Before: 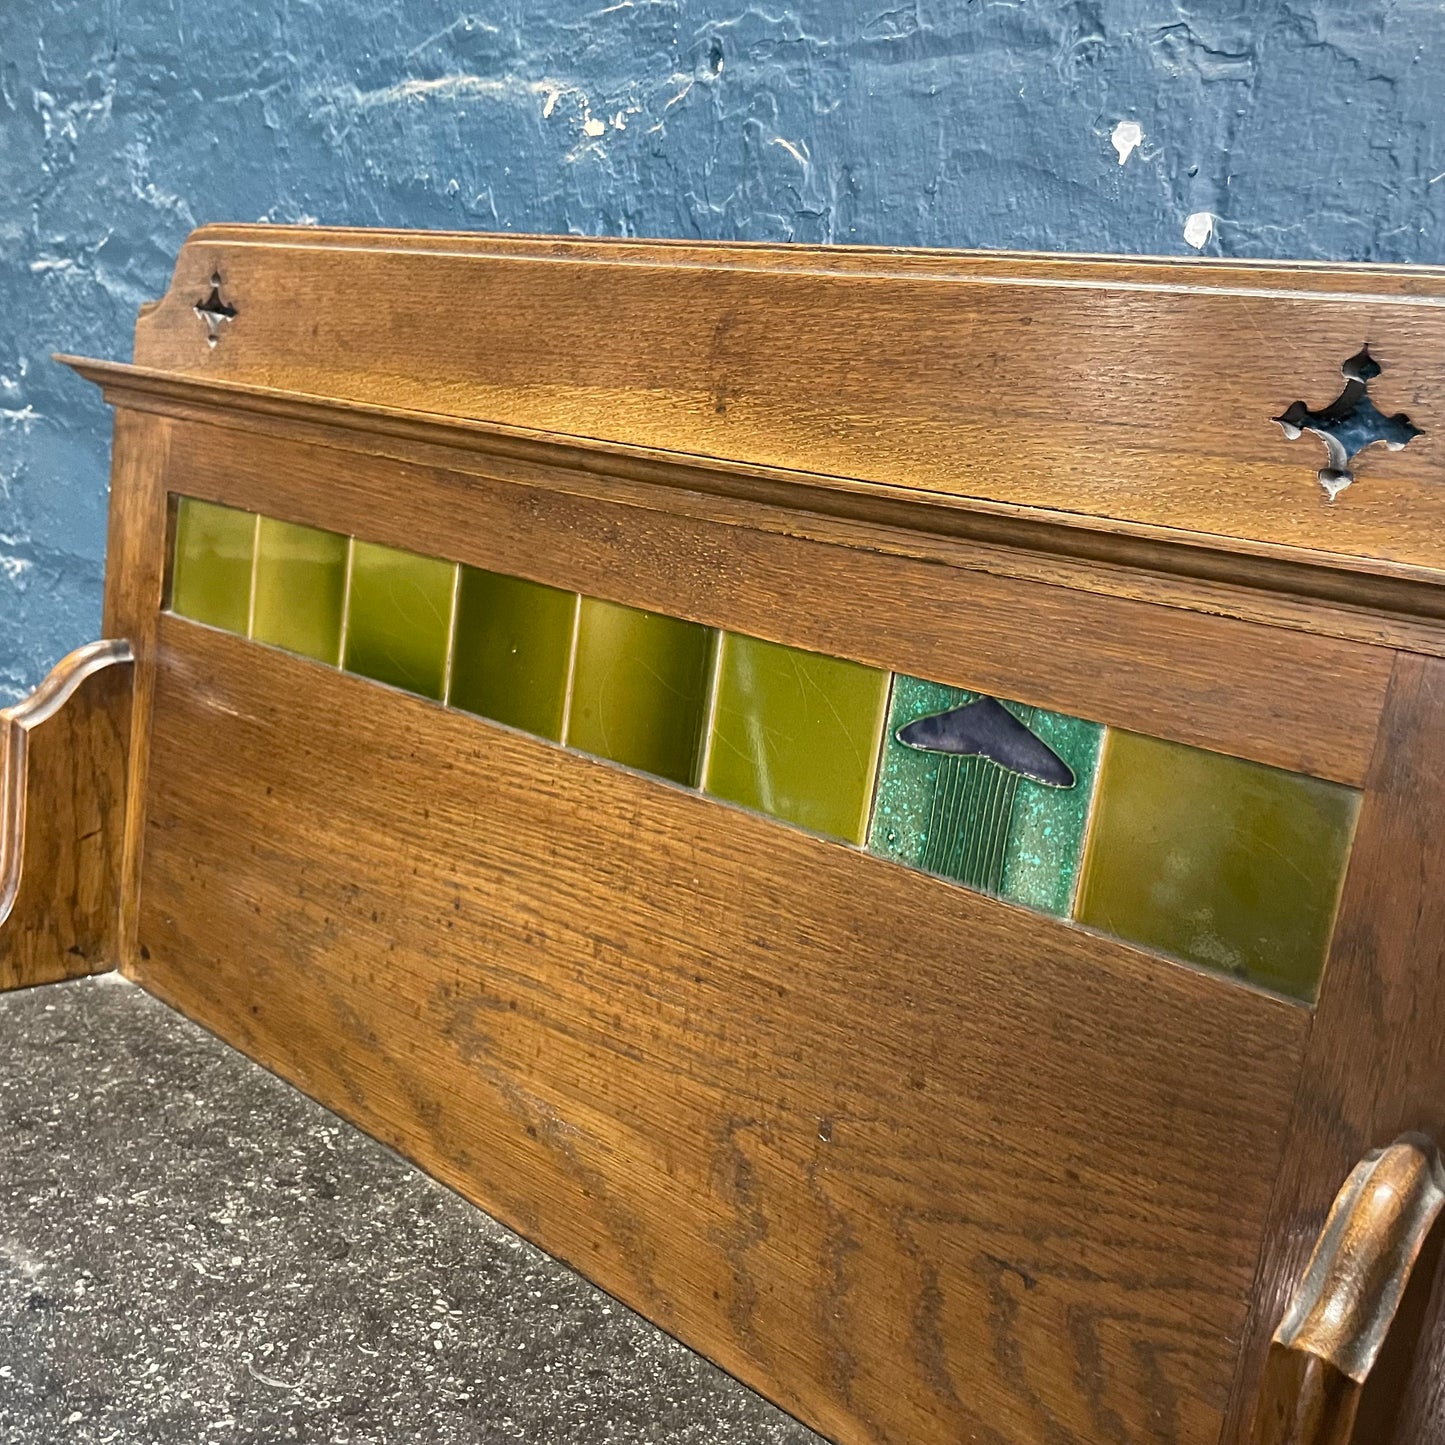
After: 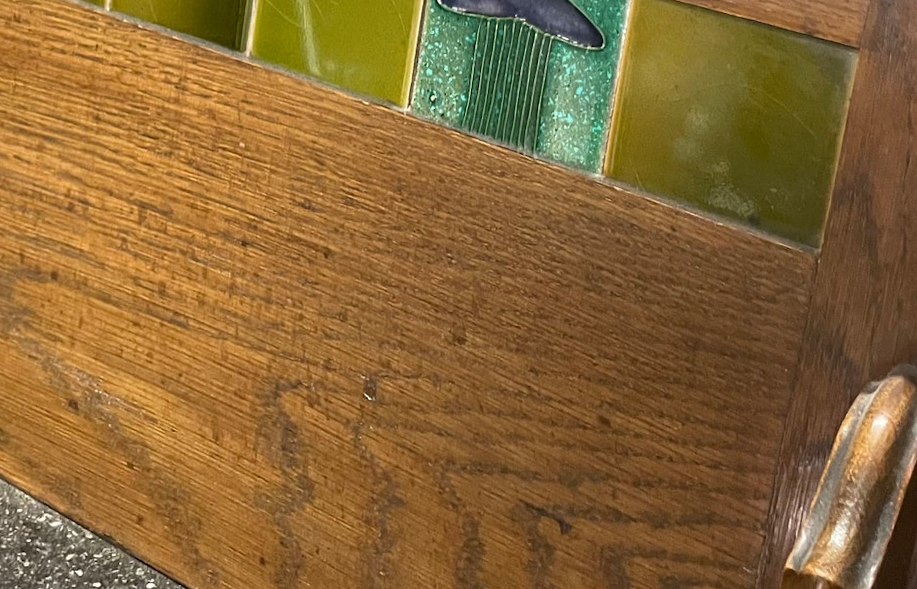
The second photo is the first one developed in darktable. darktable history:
crop and rotate: left 35.509%, top 50.238%, bottom 4.934%
rotate and perspective: rotation -0.013°, lens shift (vertical) -0.027, lens shift (horizontal) 0.178, crop left 0.016, crop right 0.989, crop top 0.082, crop bottom 0.918
